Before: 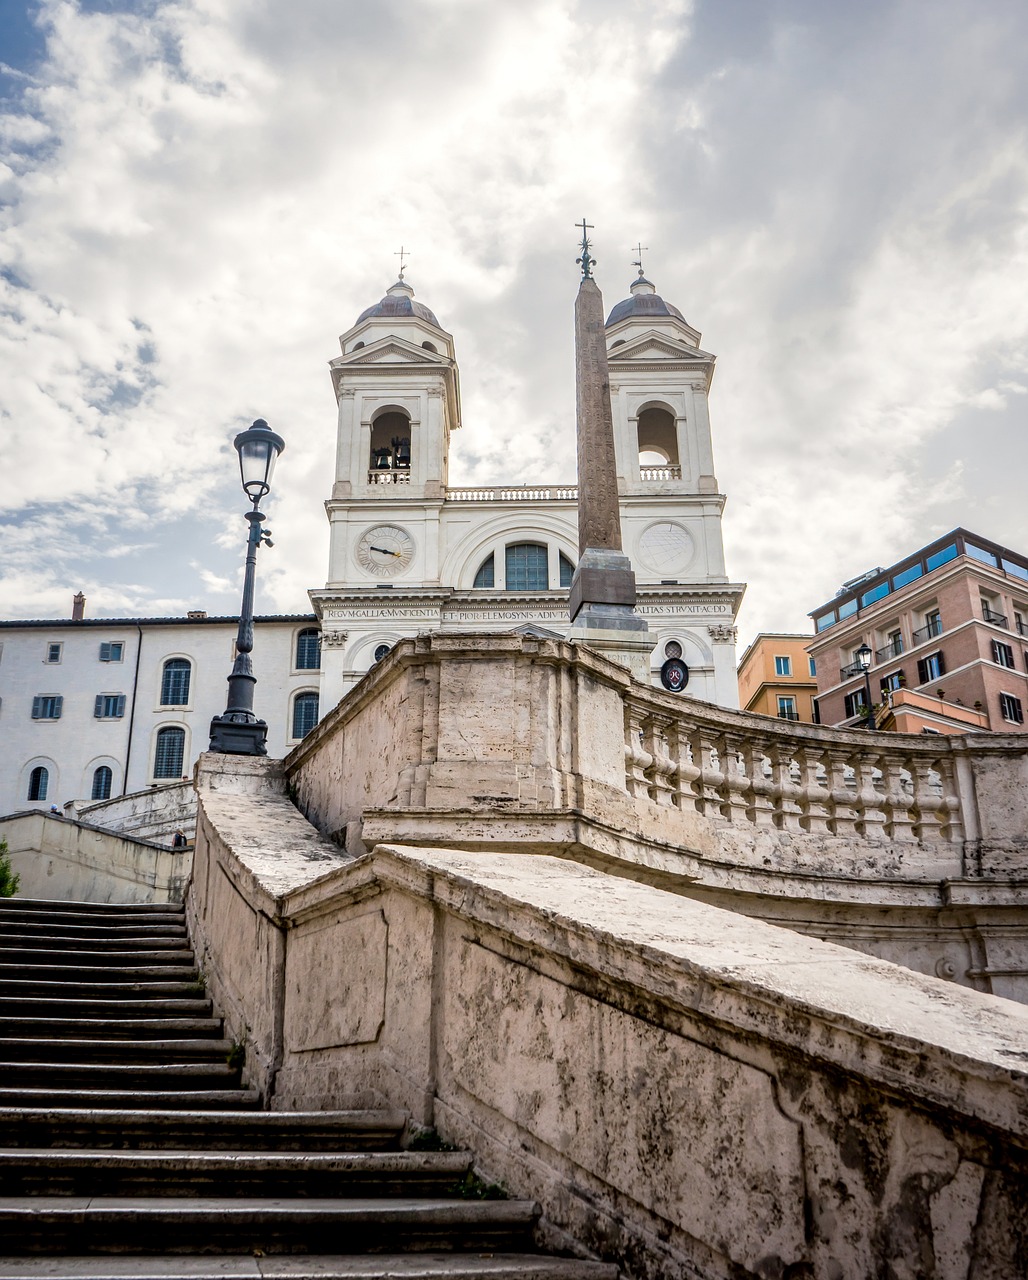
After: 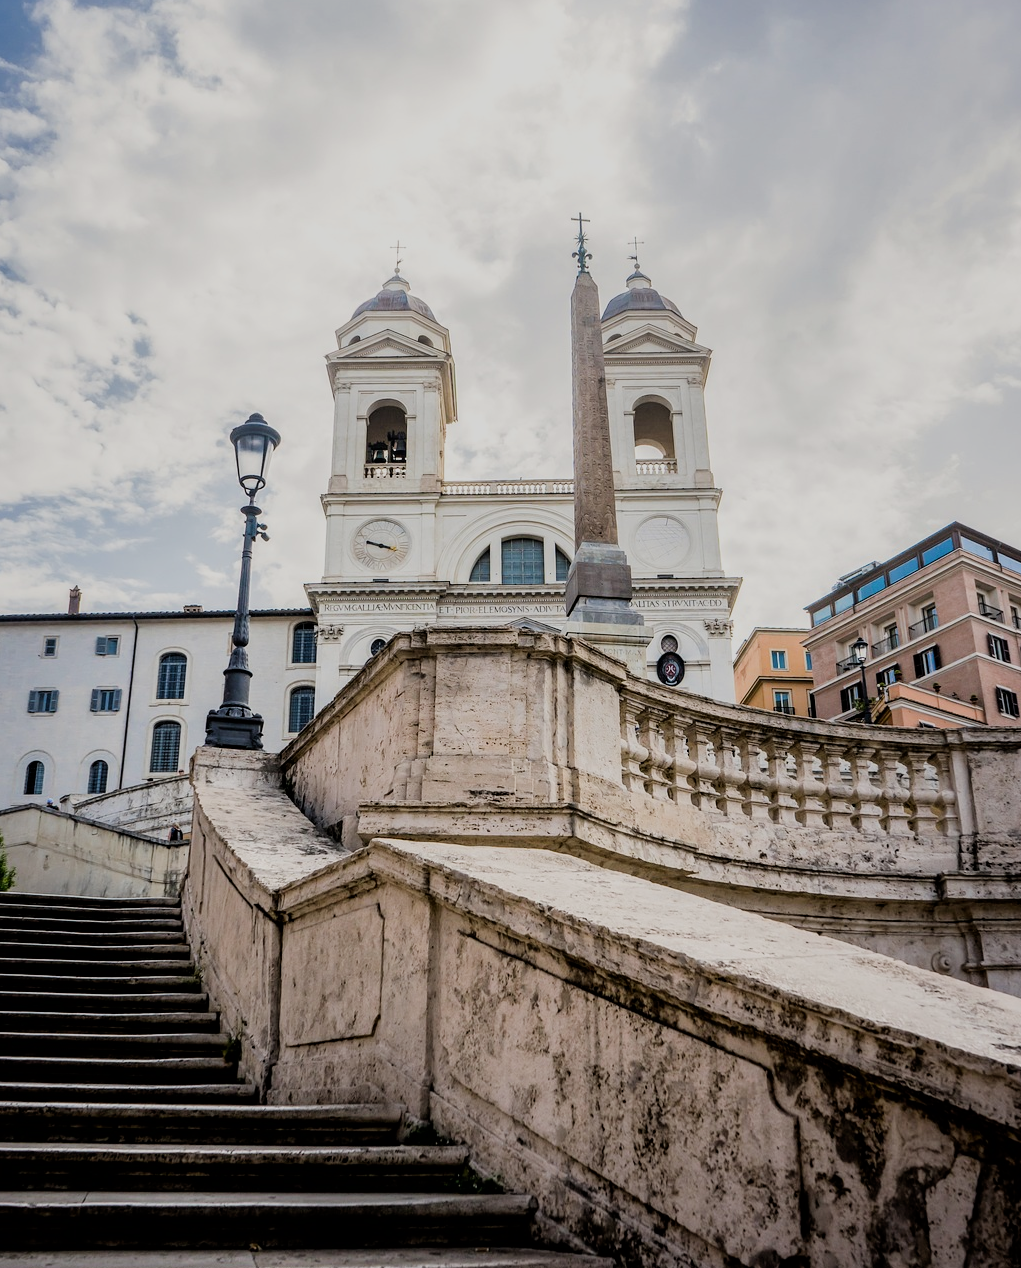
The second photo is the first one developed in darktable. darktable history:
filmic rgb: black relative exposure -7.65 EV, white relative exposure 4.56 EV, hardness 3.61
crop: left 0.434%, top 0.485%, right 0.244%, bottom 0.386%
